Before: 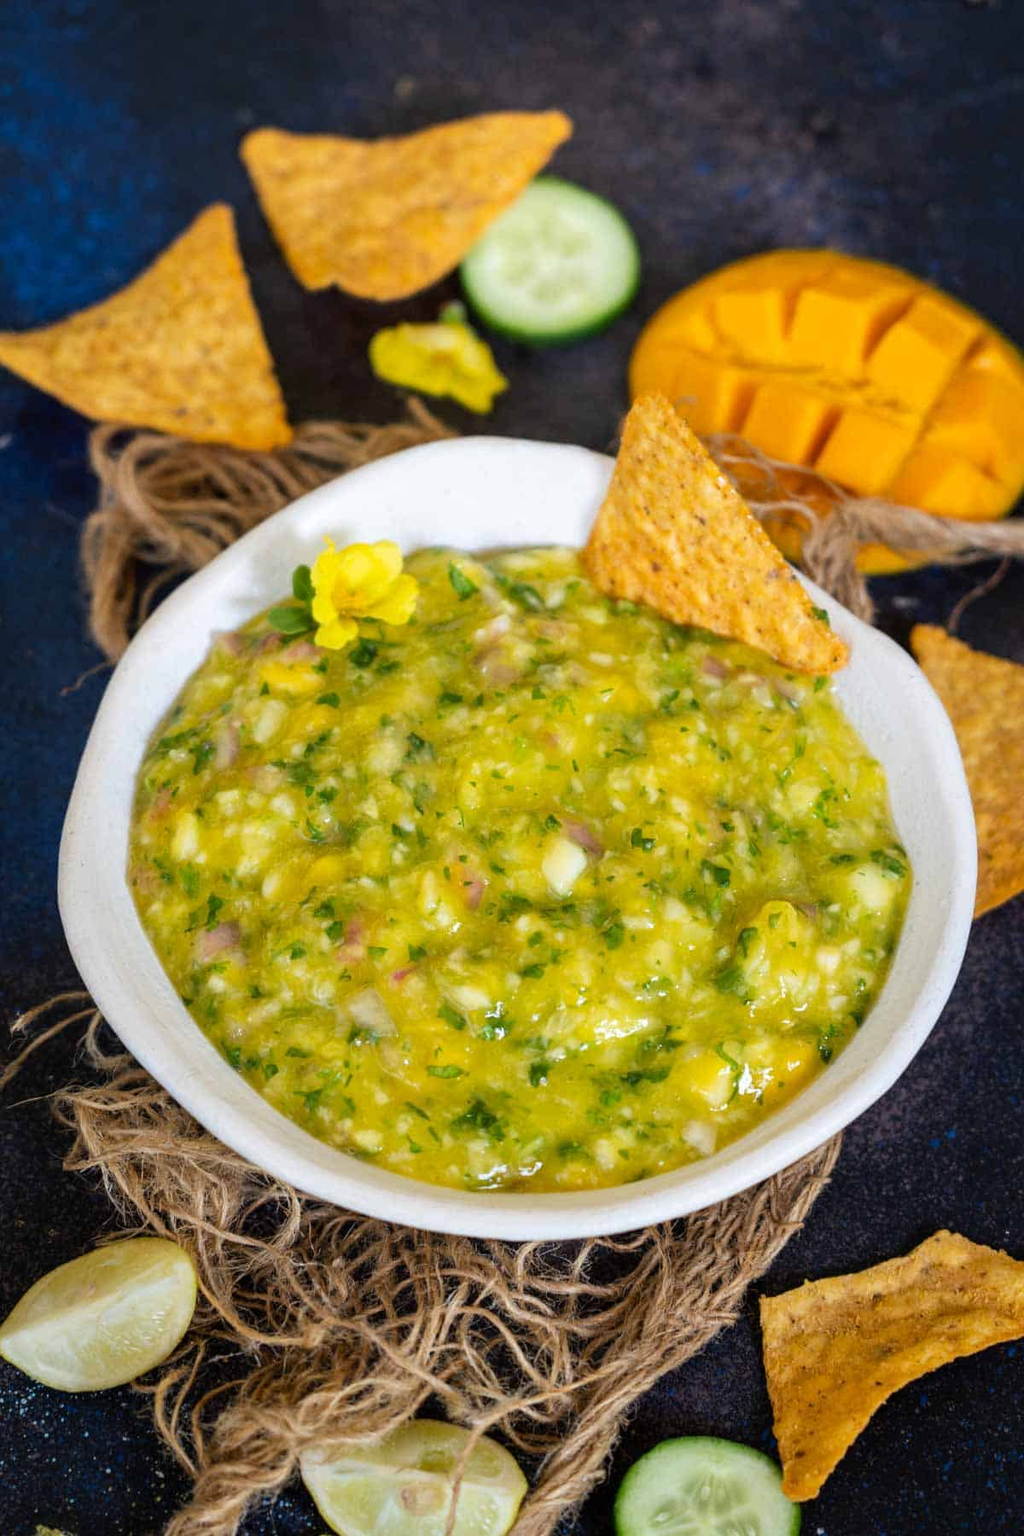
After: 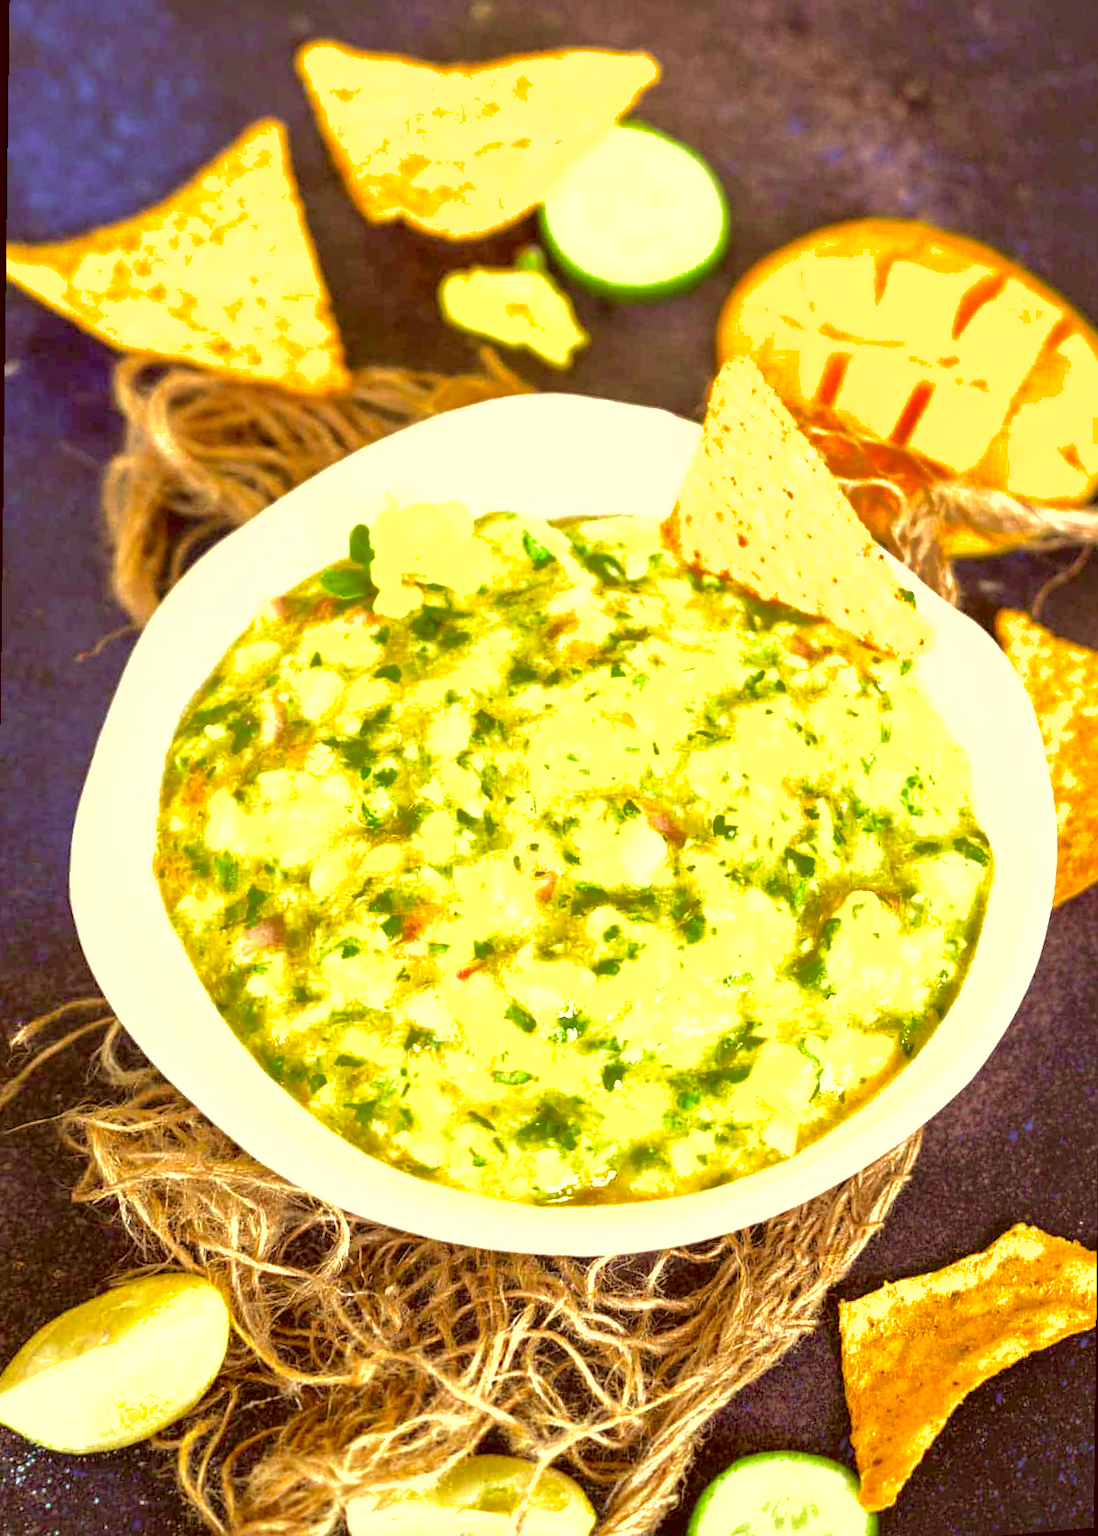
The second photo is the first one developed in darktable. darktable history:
rotate and perspective: rotation 0.679°, lens shift (horizontal) 0.136, crop left 0.009, crop right 0.991, crop top 0.078, crop bottom 0.95
color correction: highlights a* 1.12, highlights b* 24.26, shadows a* 15.58, shadows b* 24.26
shadows and highlights: on, module defaults
exposure: black level correction 0, exposure 1.45 EV, compensate exposure bias true, compensate highlight preservation false
tone equalizer: on, module defaults
velvia: on, module defaults
white balance: red 0.974, blue 1.044
